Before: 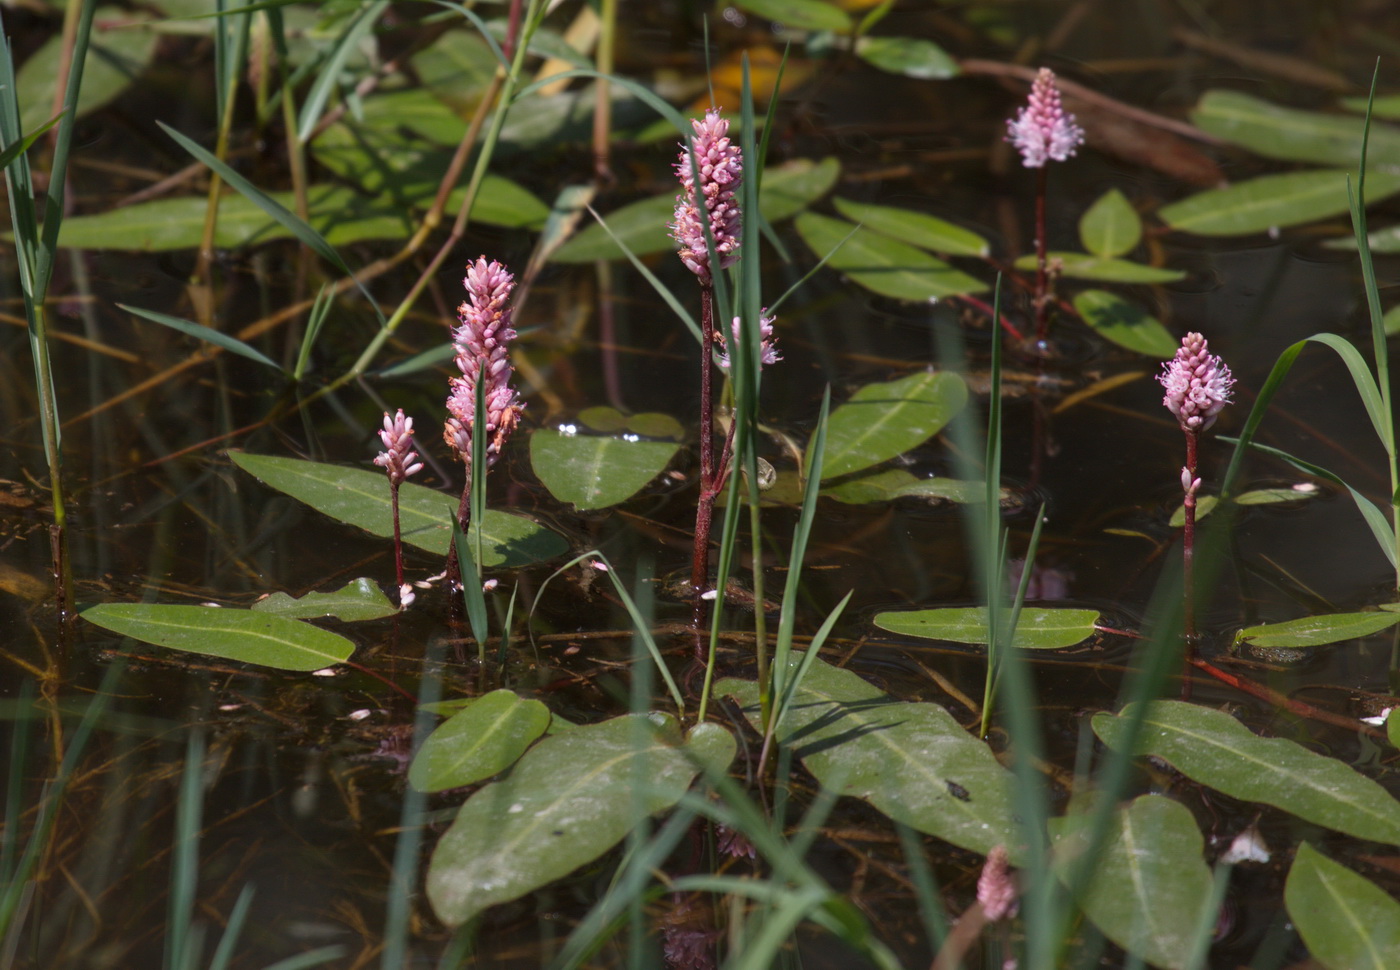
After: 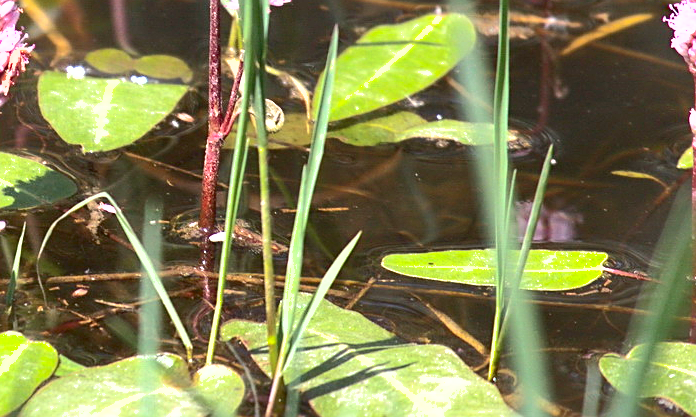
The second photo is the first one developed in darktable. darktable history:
exposure: black level correction 0, exposure 1.126 EV, compensate exposure bias true, compensate highlight preservation false
sharpen: on, module defaults
crop: left 35.191%, top 36.993%, right 15.042%, bottom 19.96%
shadows and highlights: on, module defaults
contrast brightness saturation: contrast 0.283
